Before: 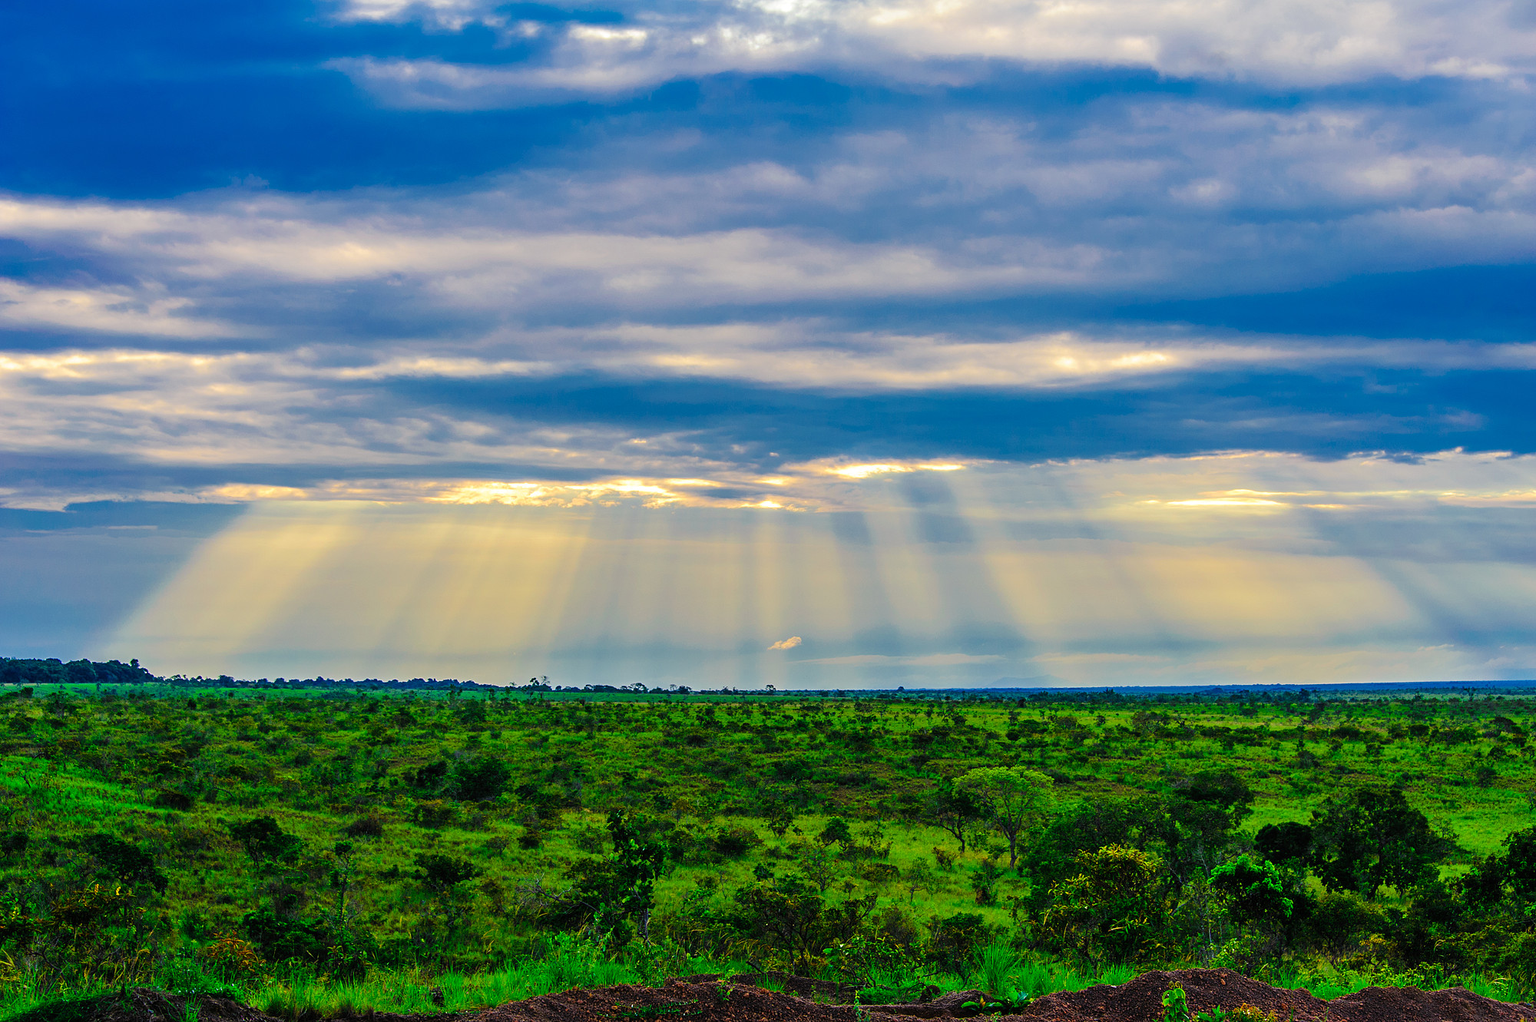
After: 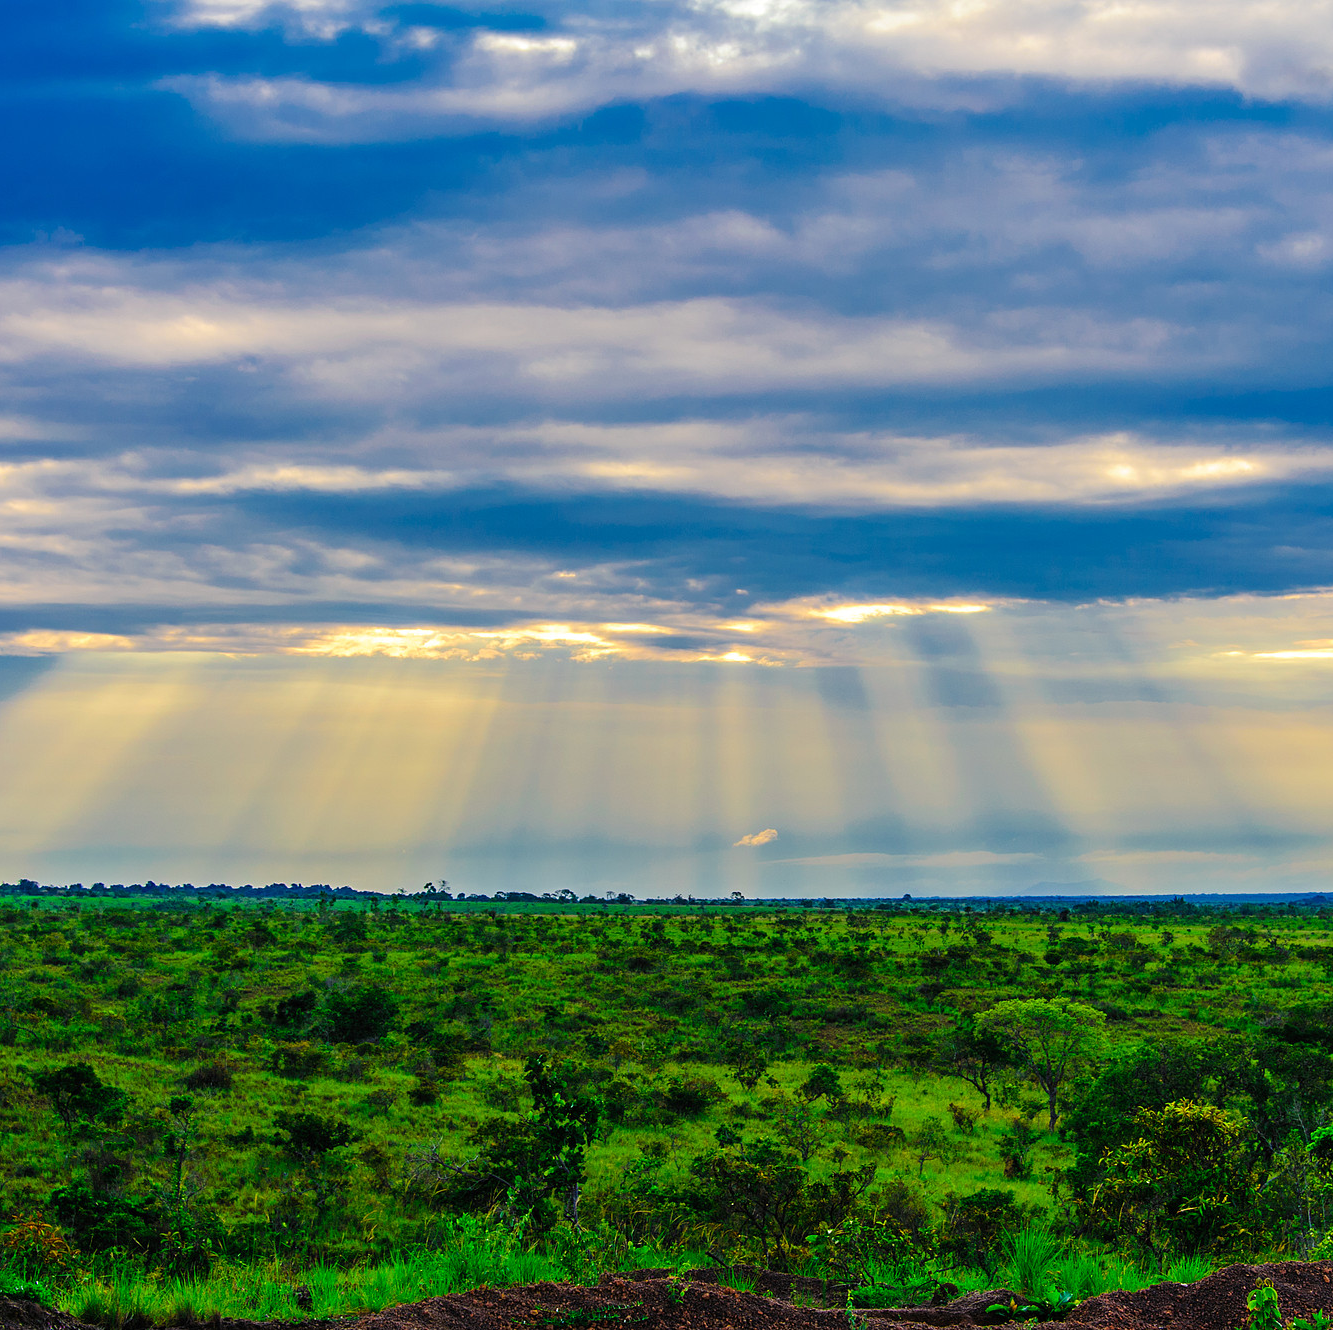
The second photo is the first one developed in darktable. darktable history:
white balance: emerald 1
crop and rotate: left 13.342%, right 19.991%
